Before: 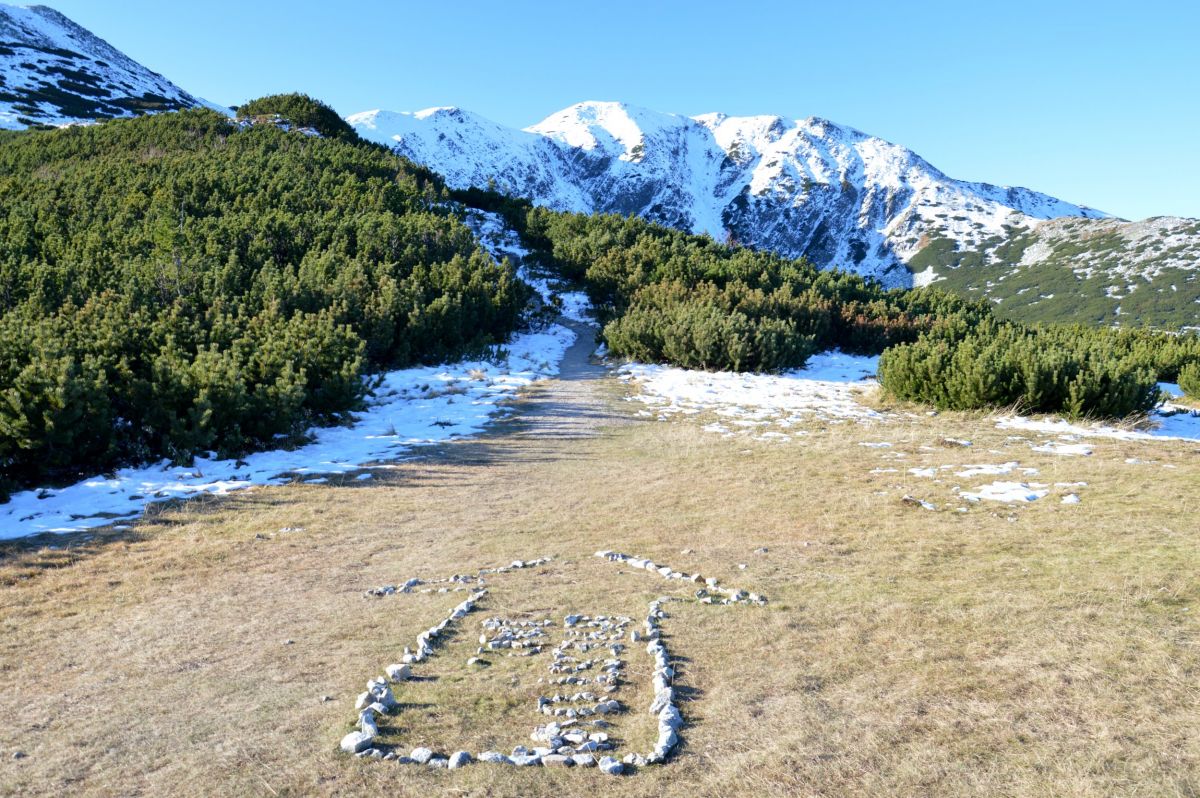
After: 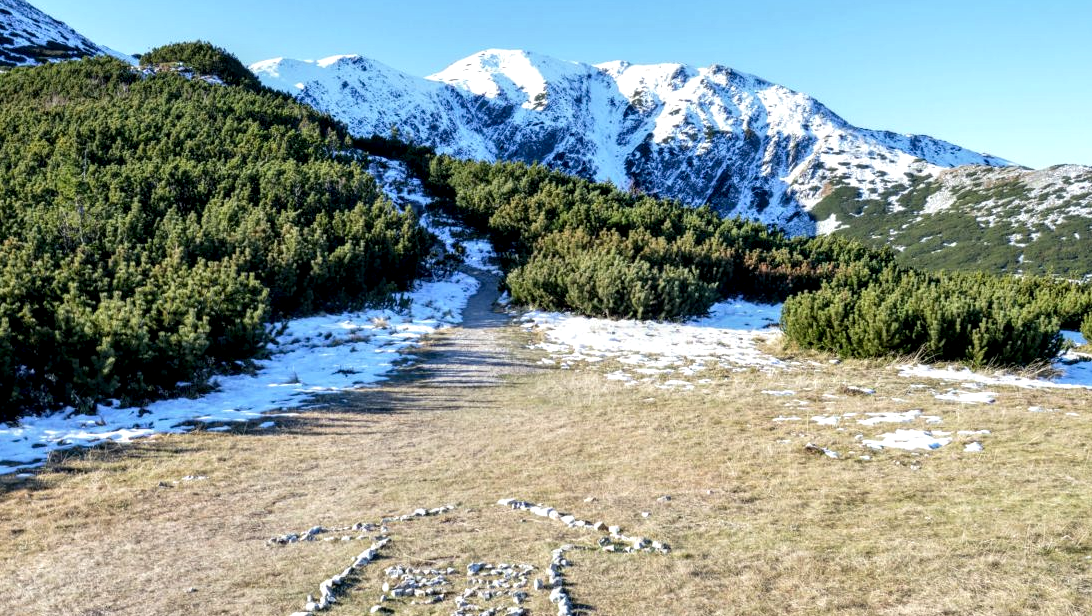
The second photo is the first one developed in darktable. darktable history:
local contrast: detail 150%
crop: left 8.155%, top 6.611%, bottom 15.385%
